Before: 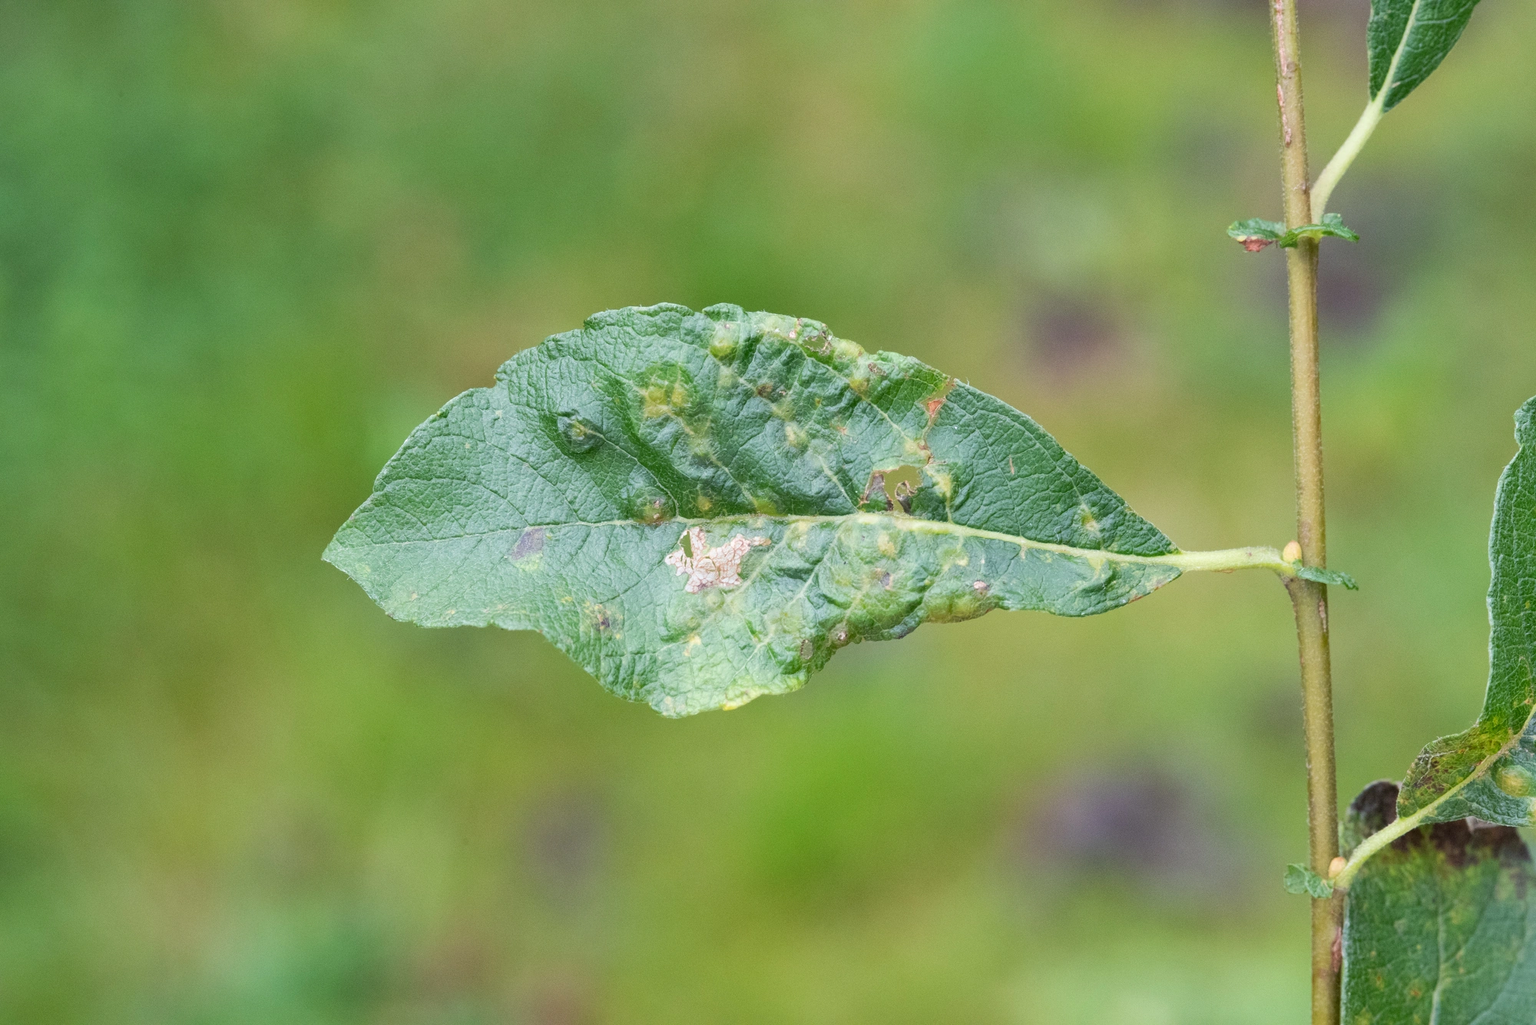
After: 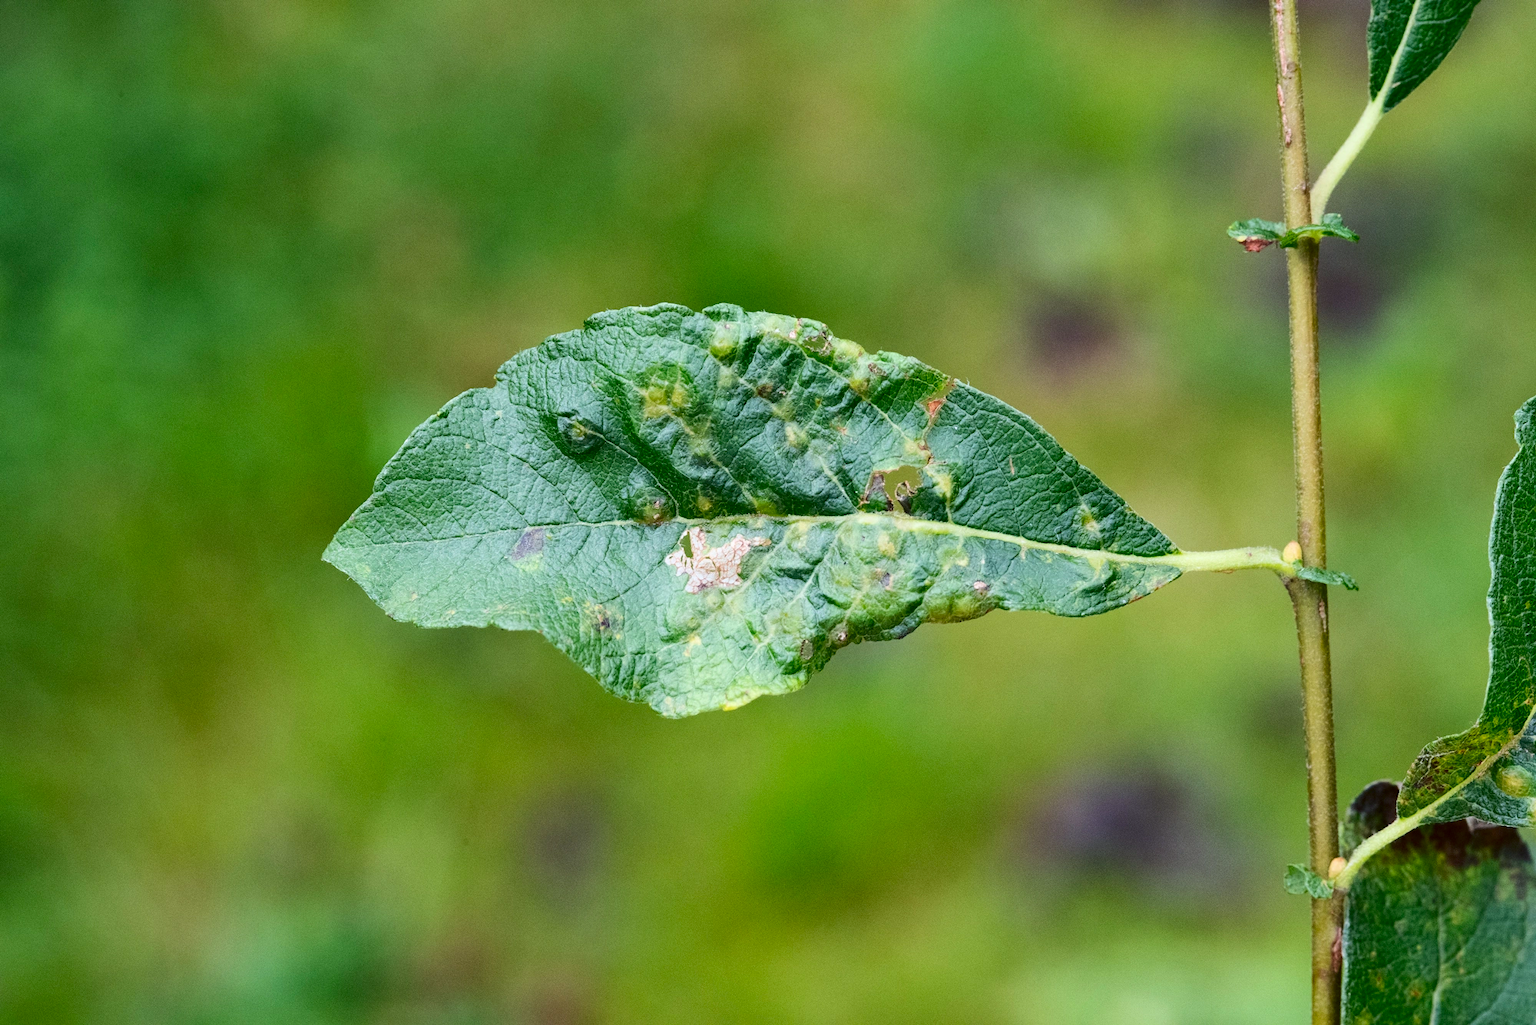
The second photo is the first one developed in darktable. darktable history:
white balance: red 0.986, blue 1.01
contrast brightness saturation: contrast 0.22, brightness -0.19, saturation 0.24
